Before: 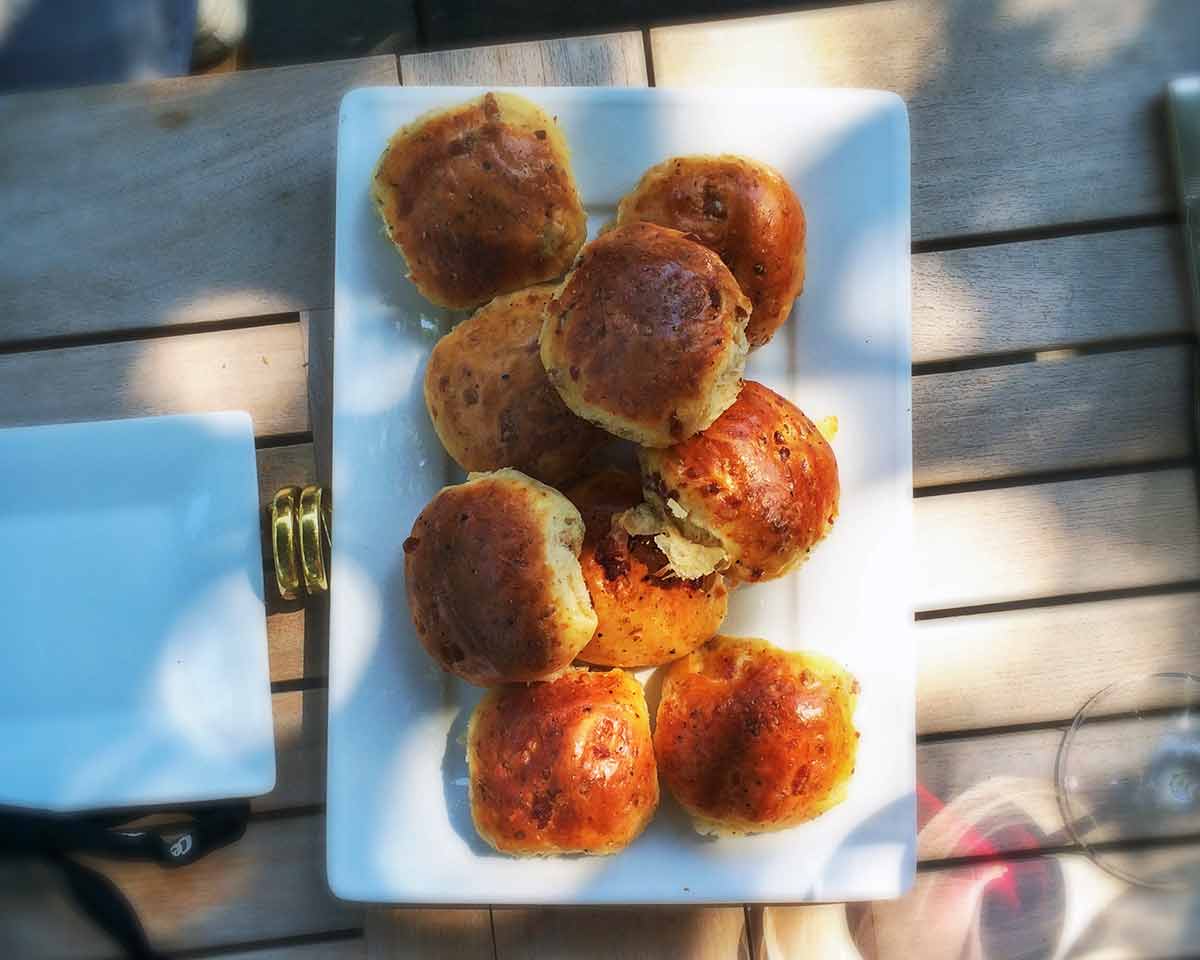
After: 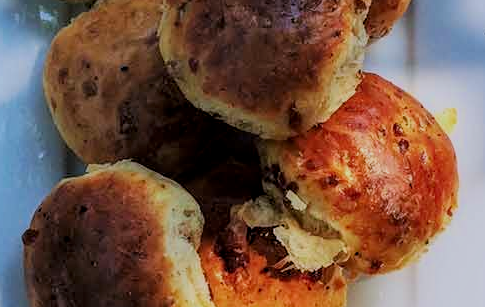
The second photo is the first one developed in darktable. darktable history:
shadows and highlights: radius 121.13, shadows 21.4, white point adjustment -9.72, highlights -14.39, soften with gaussian
color calibration: illuminant as shot in camera, x 0.358, y 0.373, temperature 4628.91 K
local contrast: on, module defaults
crop: left 31.751%, top 32.172%, right 27.8%, bottom 35.83%
filmic rgb: black relative exposure -7.75 EV, white relative exposure 4.4 EV, threshold 3 EV, hardness 3.76, latitude 50%, contrast 1.1, color science v5 (2021), contrast in shadows safe, contrast in highlights safe, enable highlight reconstruction true
